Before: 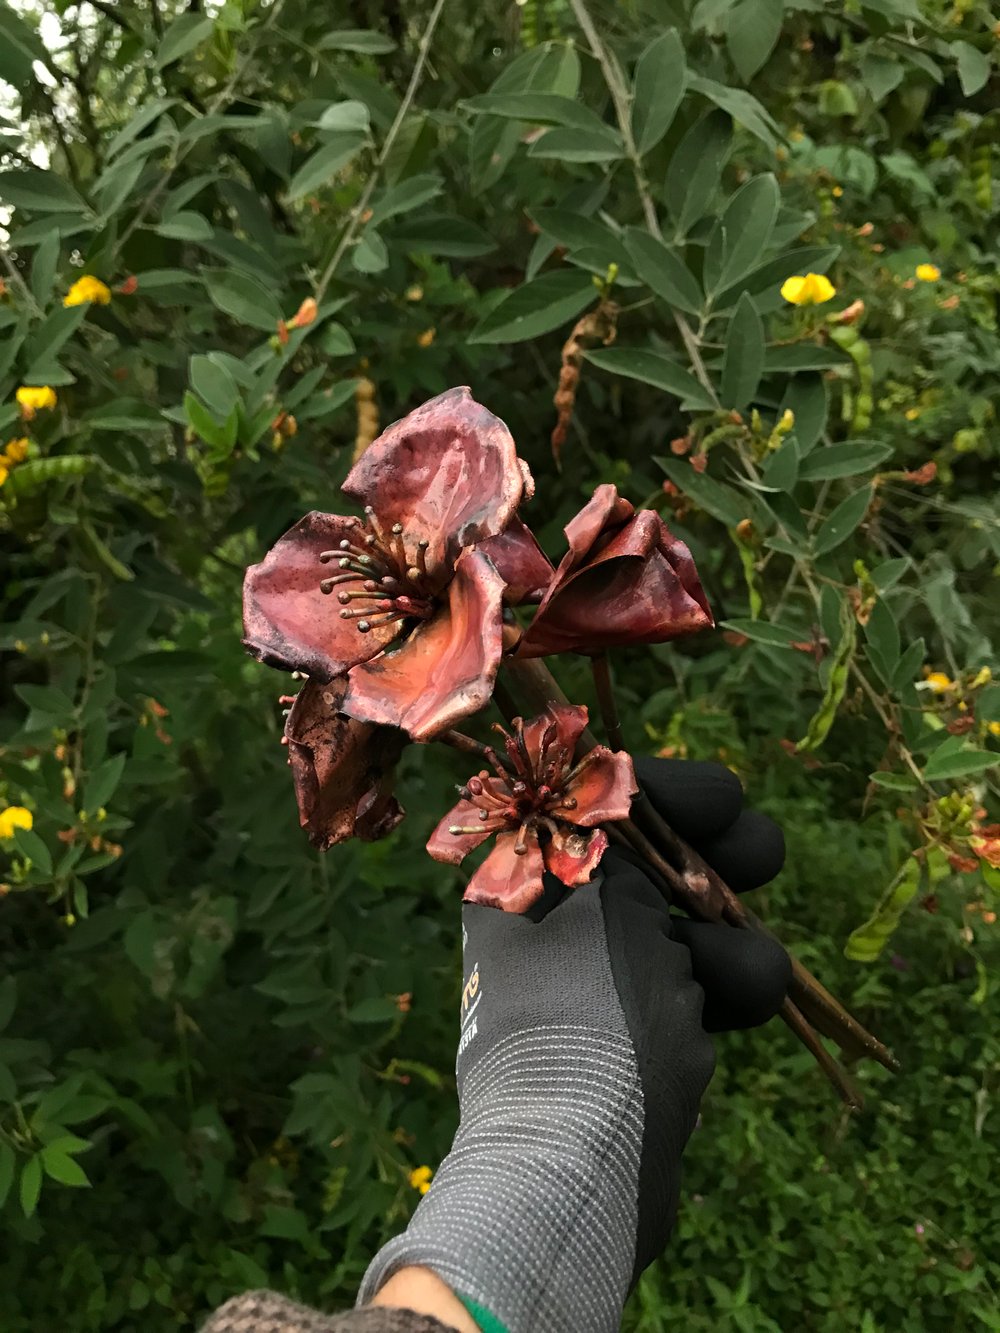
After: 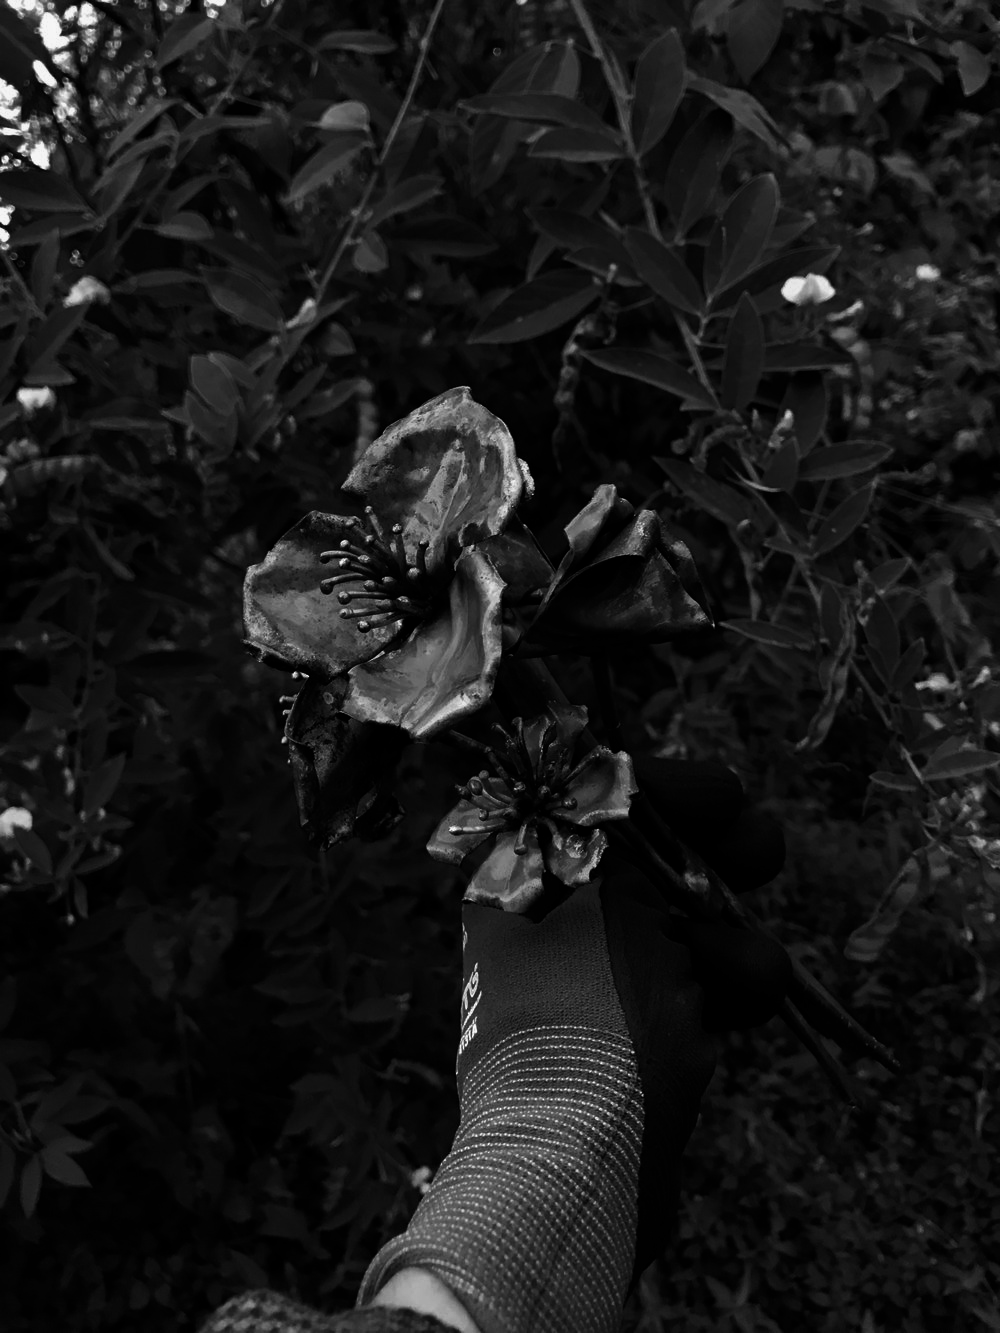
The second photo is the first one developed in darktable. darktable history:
white balance: emerald 1
contrast brightness saturation: contrast -0.03, brightness -0.59, saturation -1
